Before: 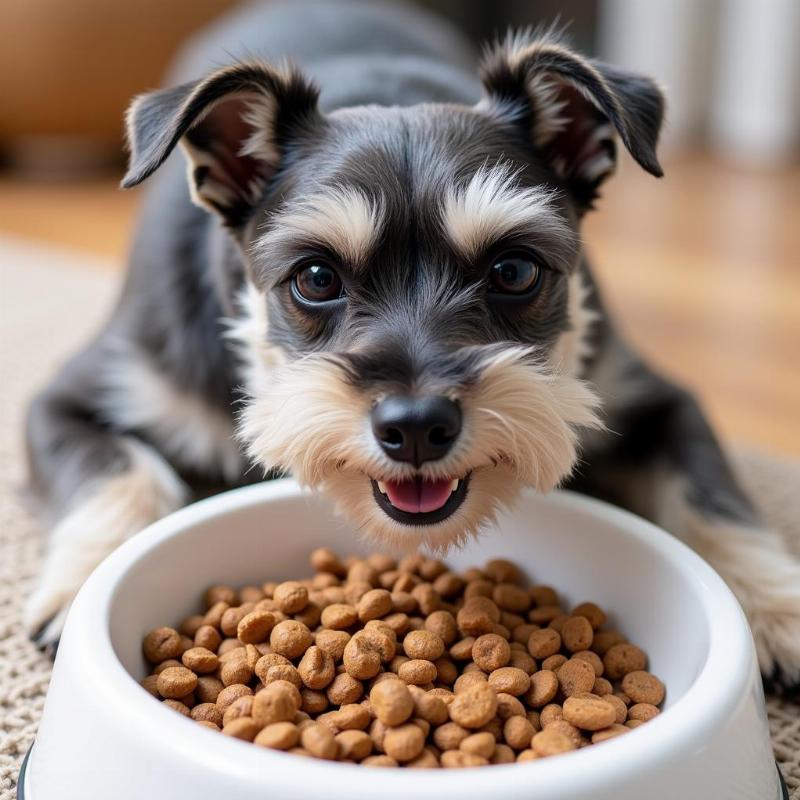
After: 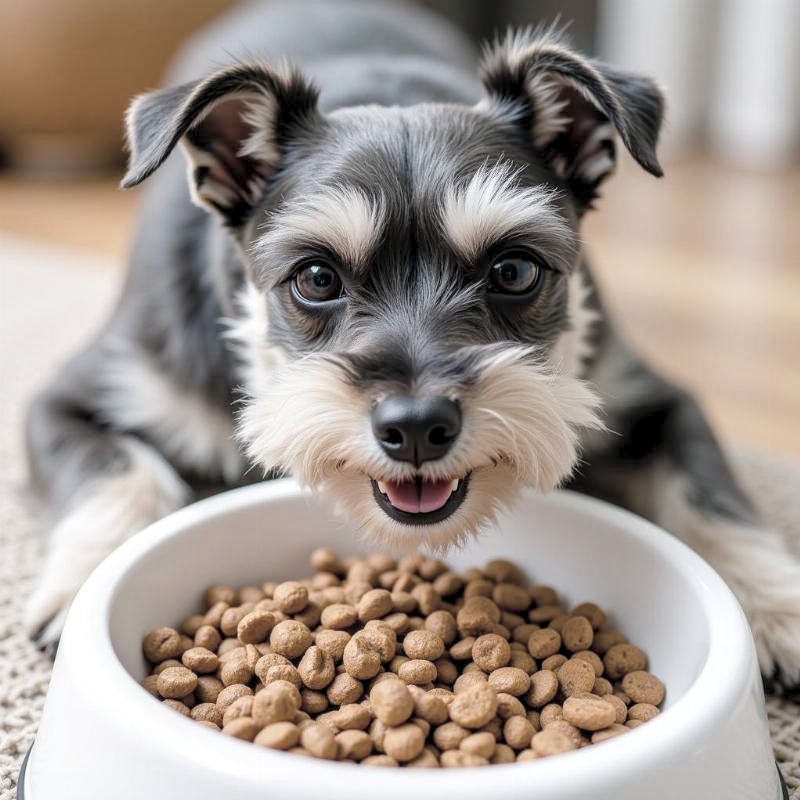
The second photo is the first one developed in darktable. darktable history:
contrast brightness saturation: brightness 0.187, saturation -0.51
color balance rgb: shadows lift › chroma 0.8%, shadows lift › hue 115.53°, perceptual saturation grading › global saturation 0.149%, perceptual saturation grading › mid-tones 6.175%, perceptual saturation grading › shadows 72.222%
local contrast: on, module defaults
